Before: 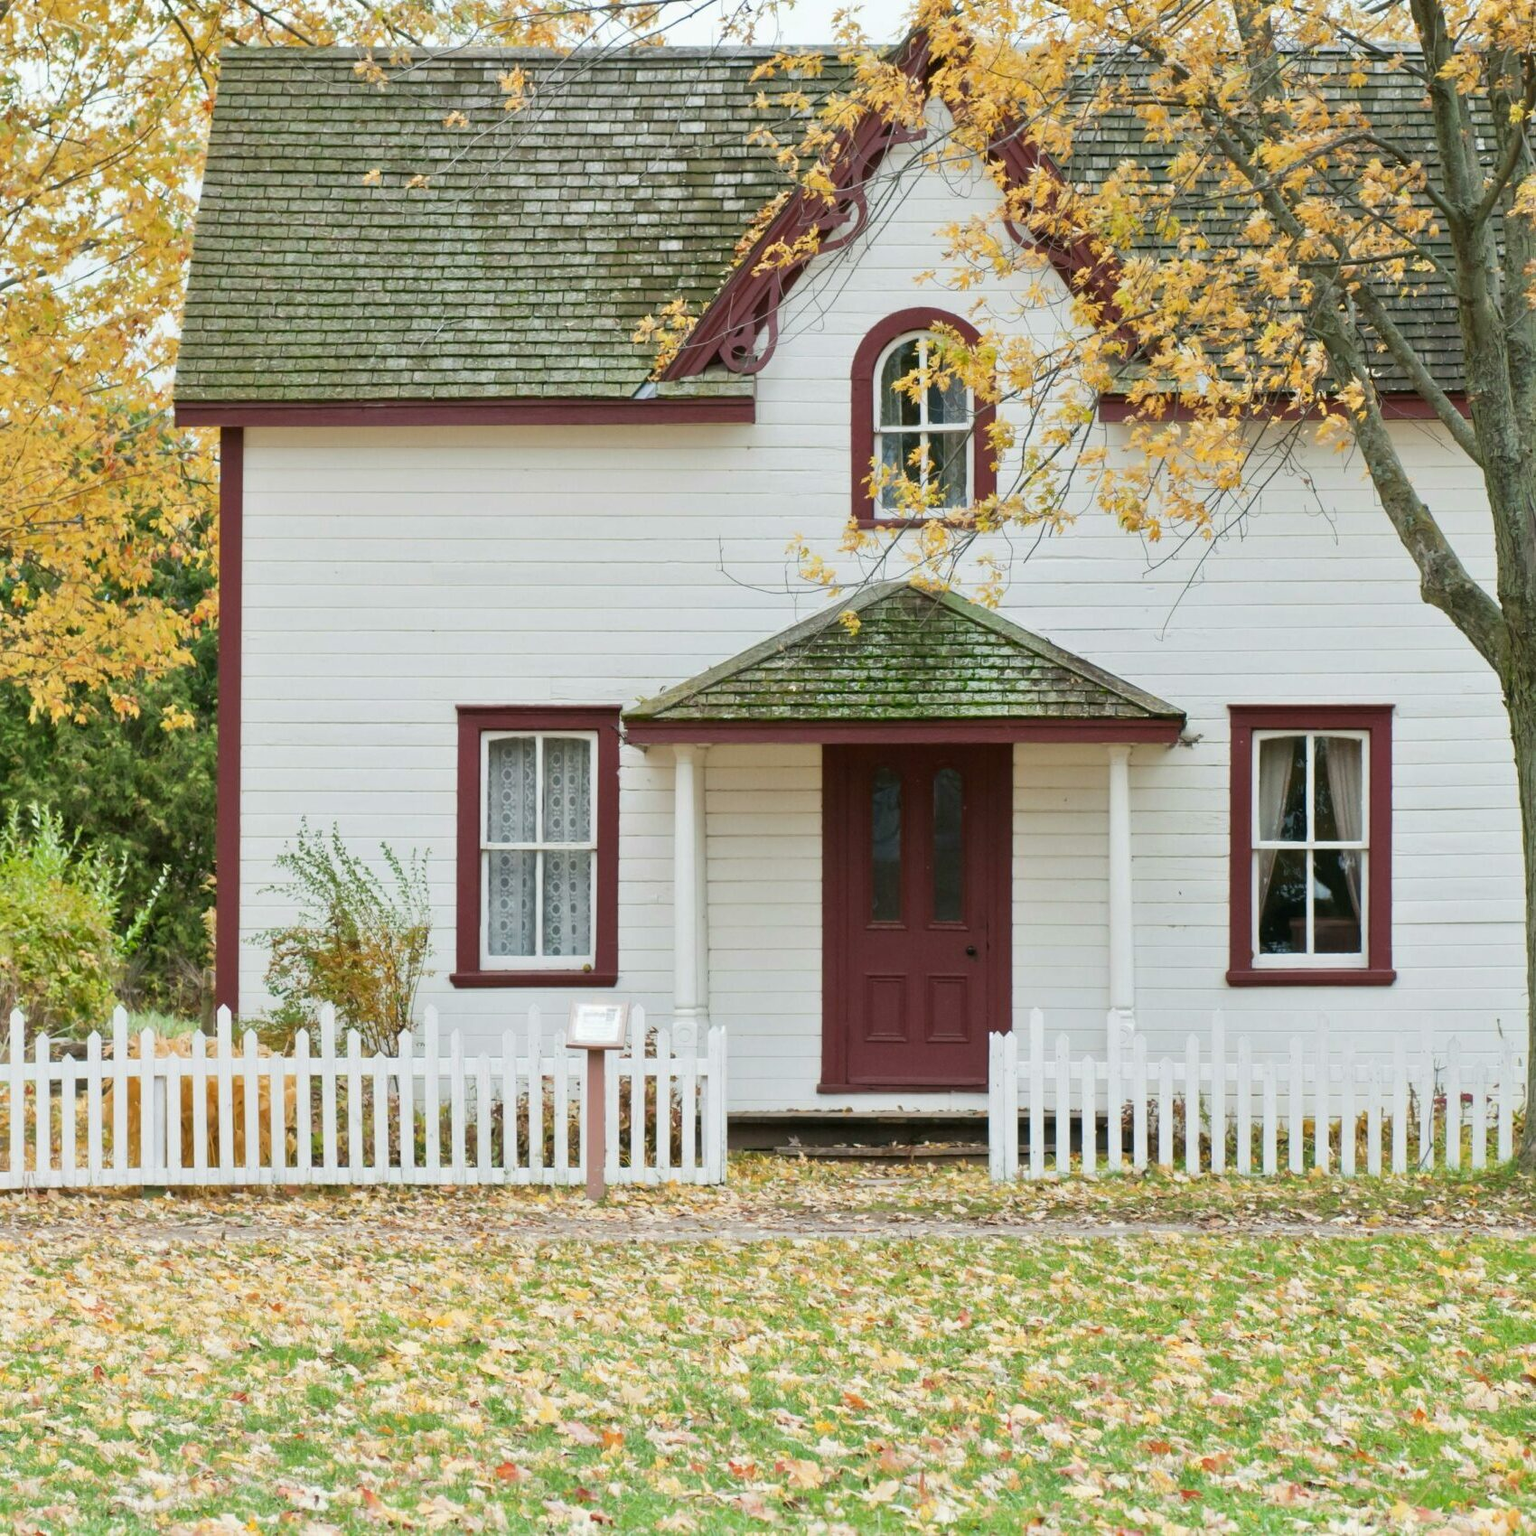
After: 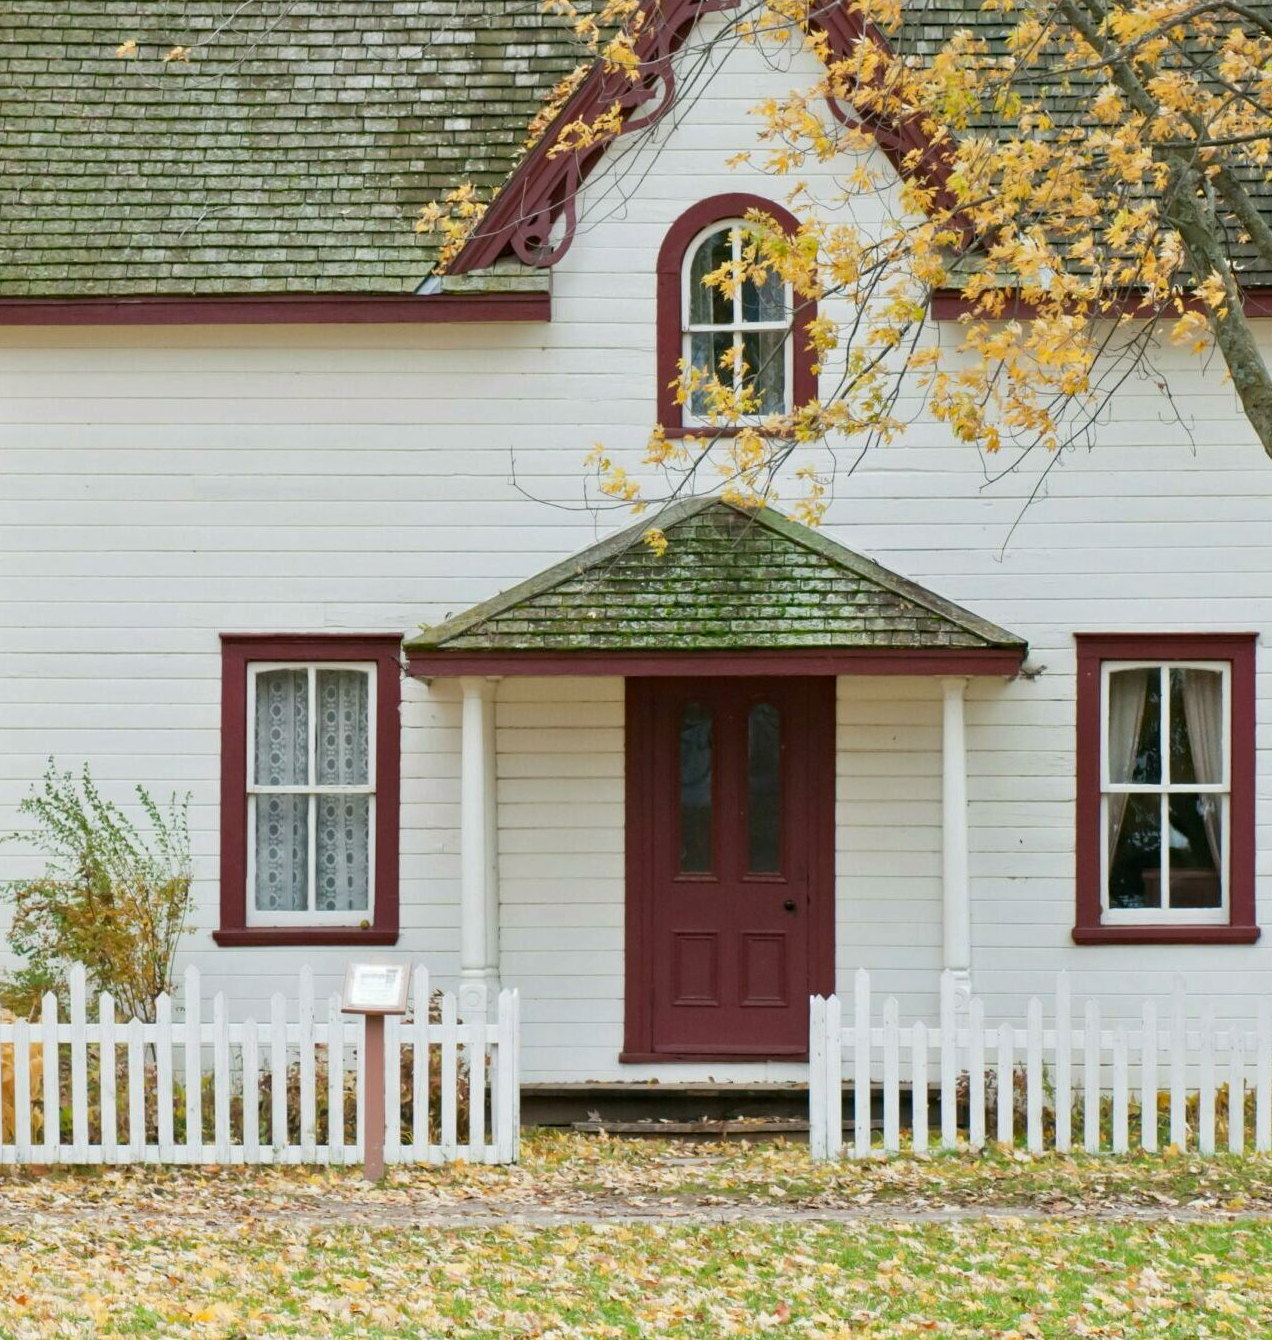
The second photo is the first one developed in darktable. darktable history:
crop: left 16.768%, top 8.653%, right 8.362%, bottom 12.485%
haze removal: compatibility mode true, adaptive false
rotate and perspective: crop left 0, crop top 0
